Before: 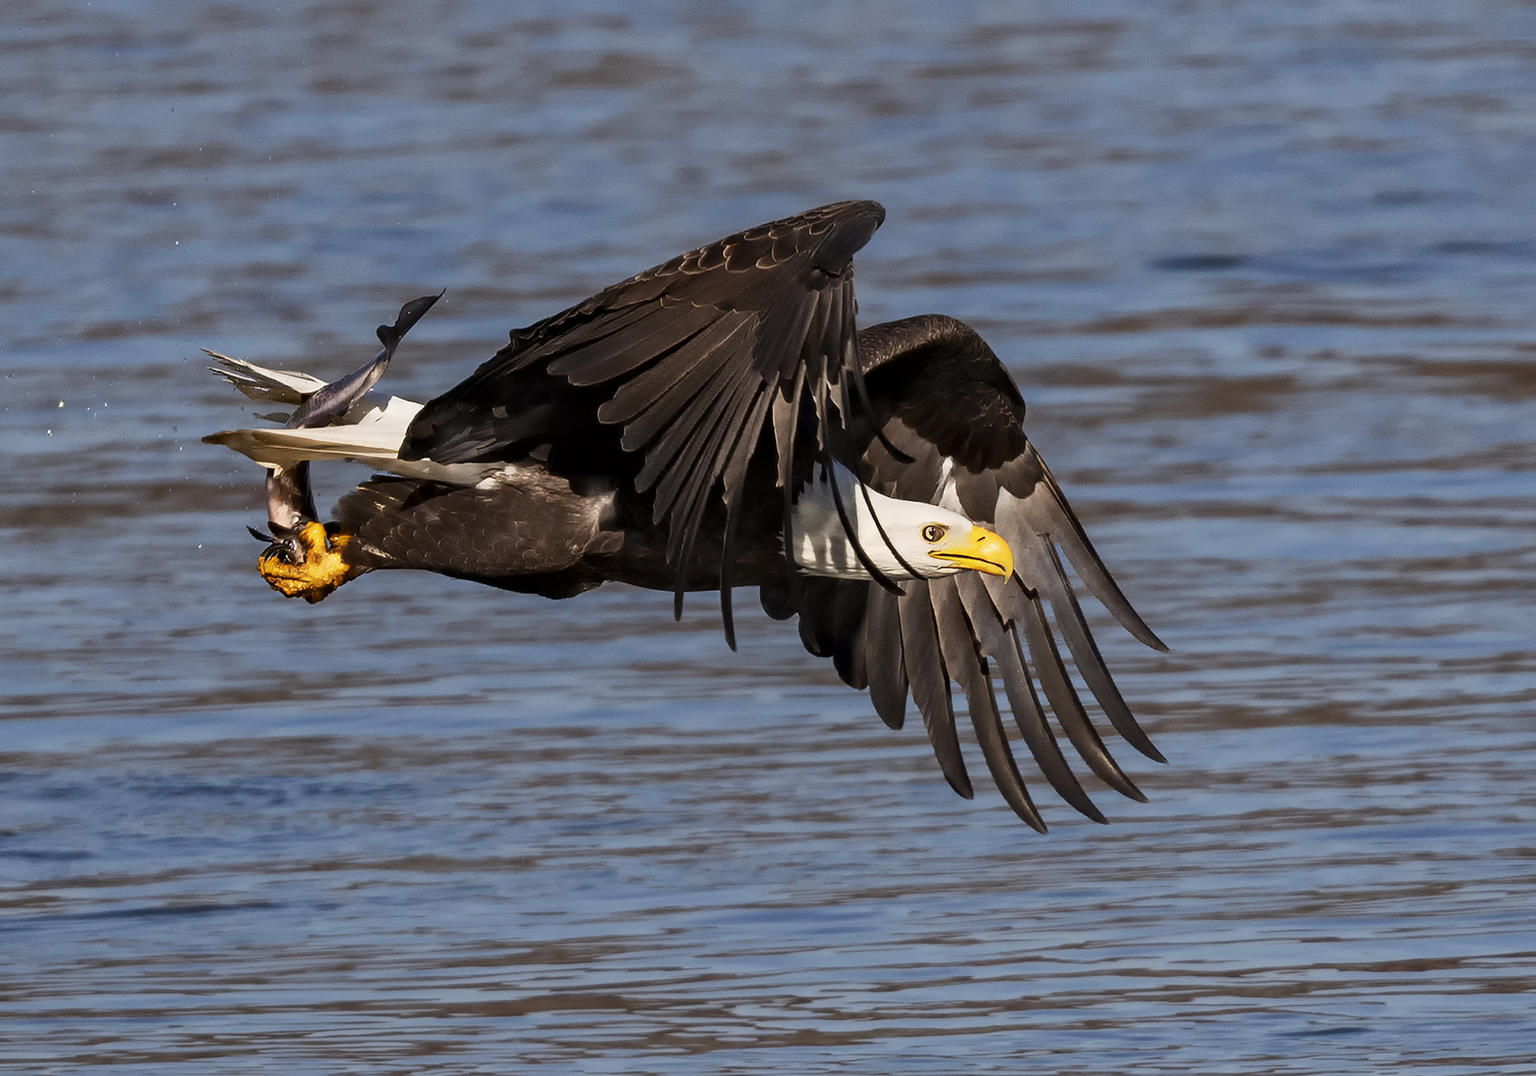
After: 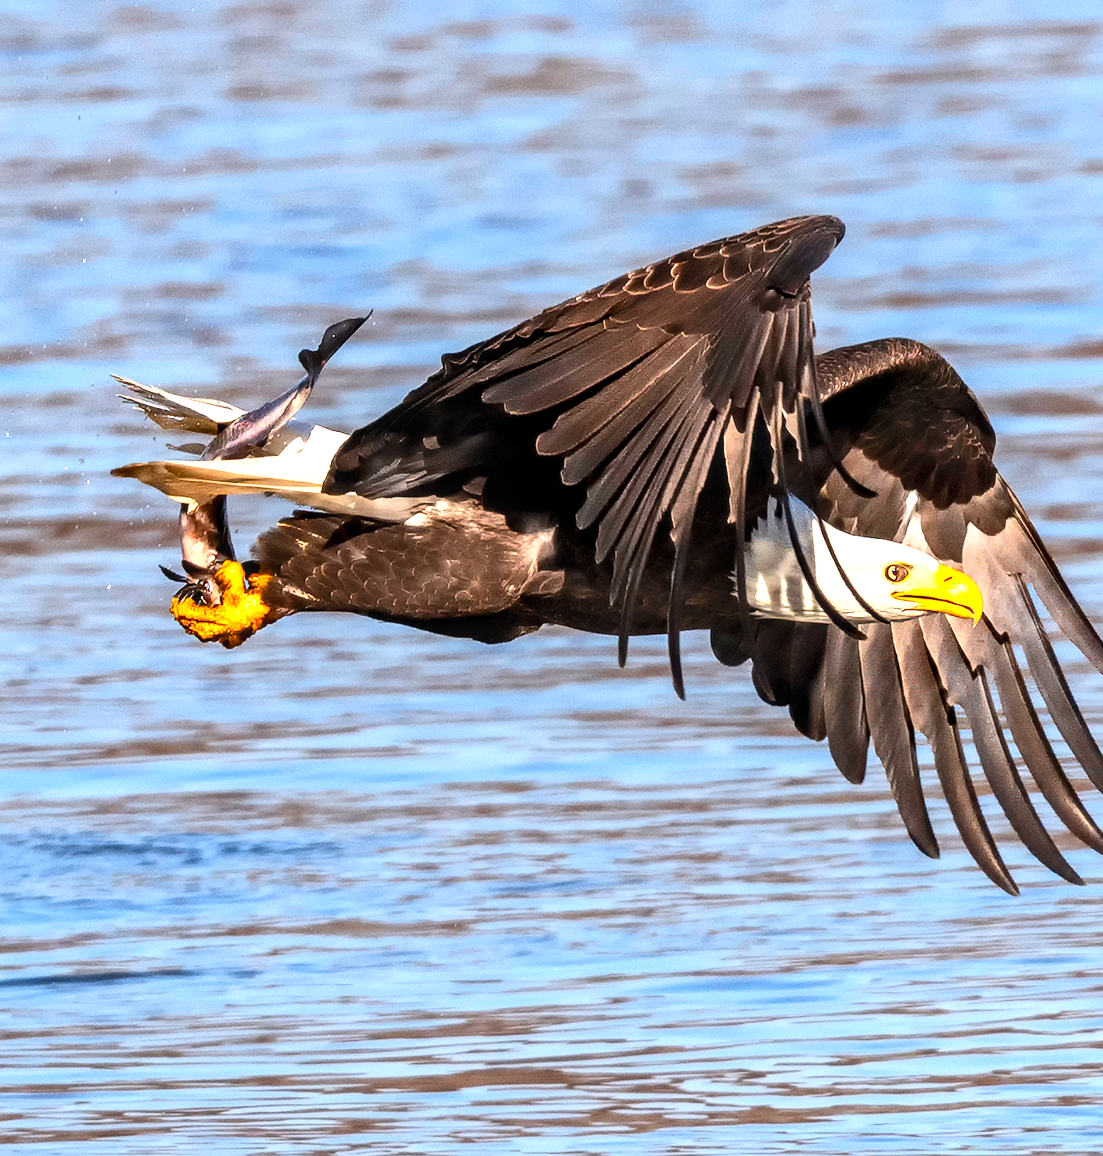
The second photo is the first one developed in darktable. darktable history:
contrast brightness saturation: contrast 0.204, brightness 0.156, saturation 0.217
crop and rotate: left 6.431%, right 26.695%
exposure: exposure 1.221 EV, compensate highlight preservation false
local contrast: on, module defaults
